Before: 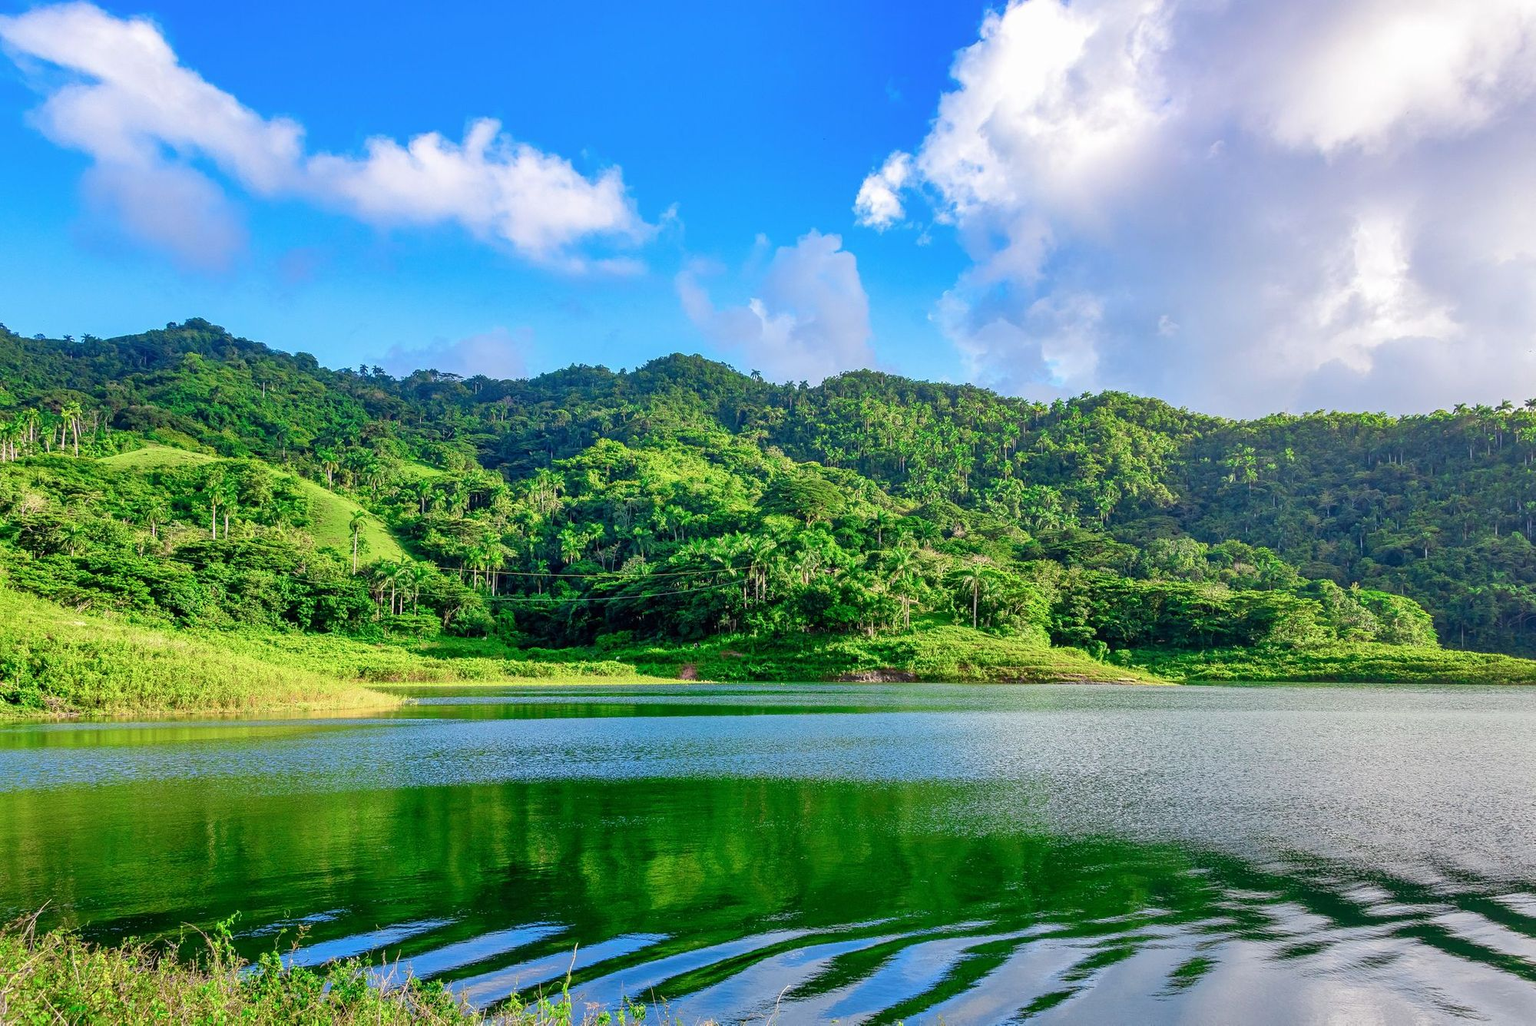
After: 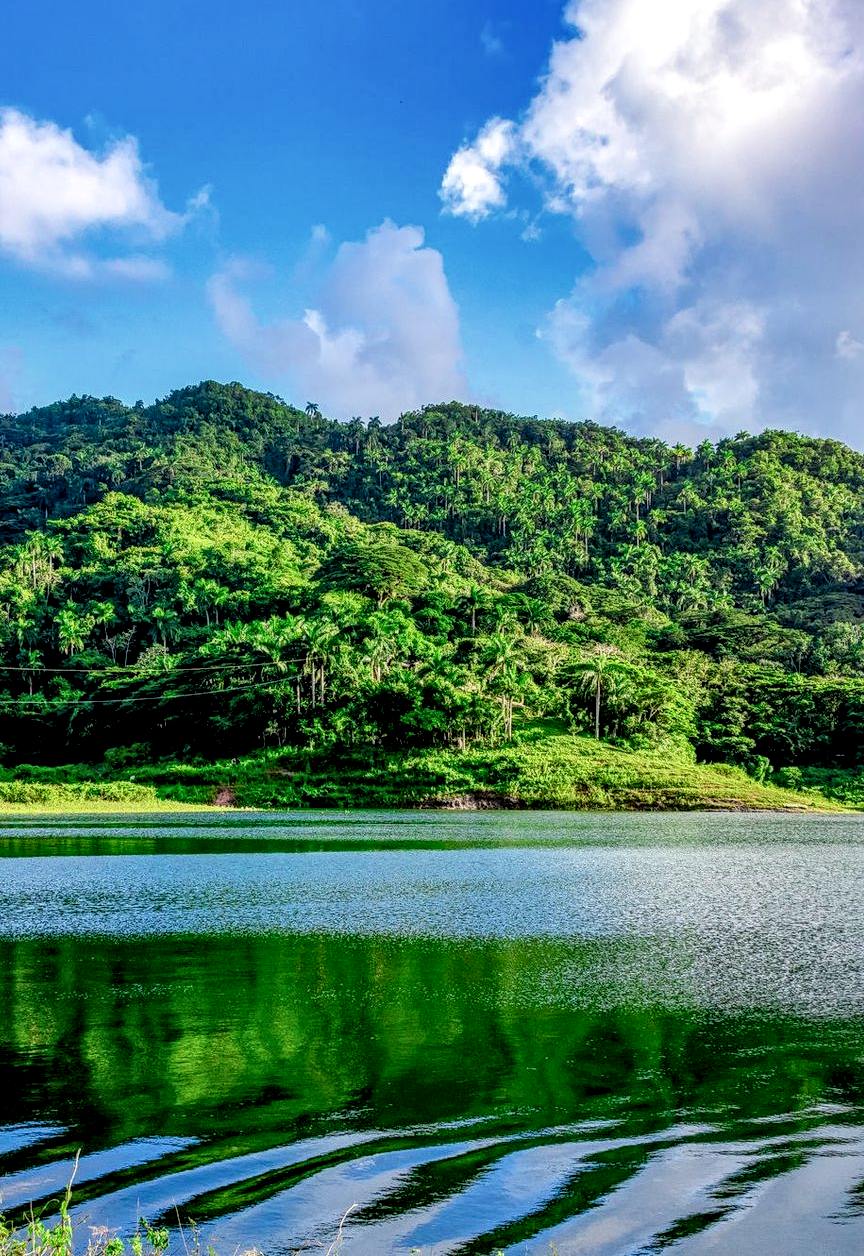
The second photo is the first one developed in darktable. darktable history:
crop: left 33.627%, top 5.952%, right 23.135%
local contrast: highlights 22%, detail 150%
exposure: black level correction 0.01, exposure 0.009 EV, compensate highlight preservation false
levels: levels [0.062, 0.494, 0.925]
filmic rgb: black relative exposure -8.17 EV, white relative exposure 3.77 EV, hardness 4.44
tone equalizer: edges refinement/feathering 500, mask exposure compensation -1.57 EV, preserve details no
